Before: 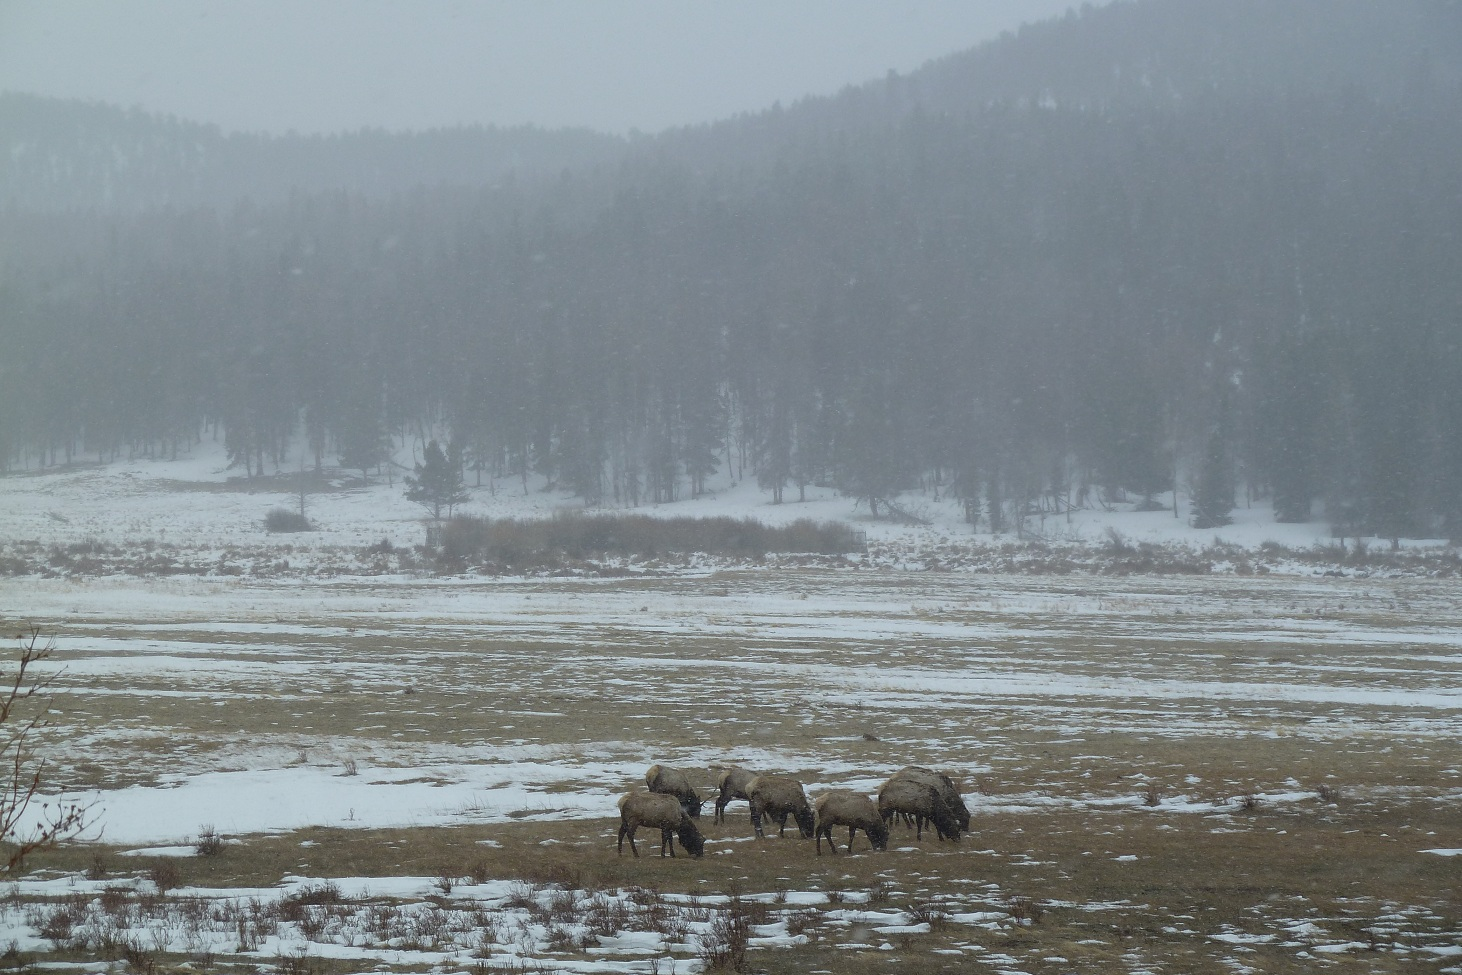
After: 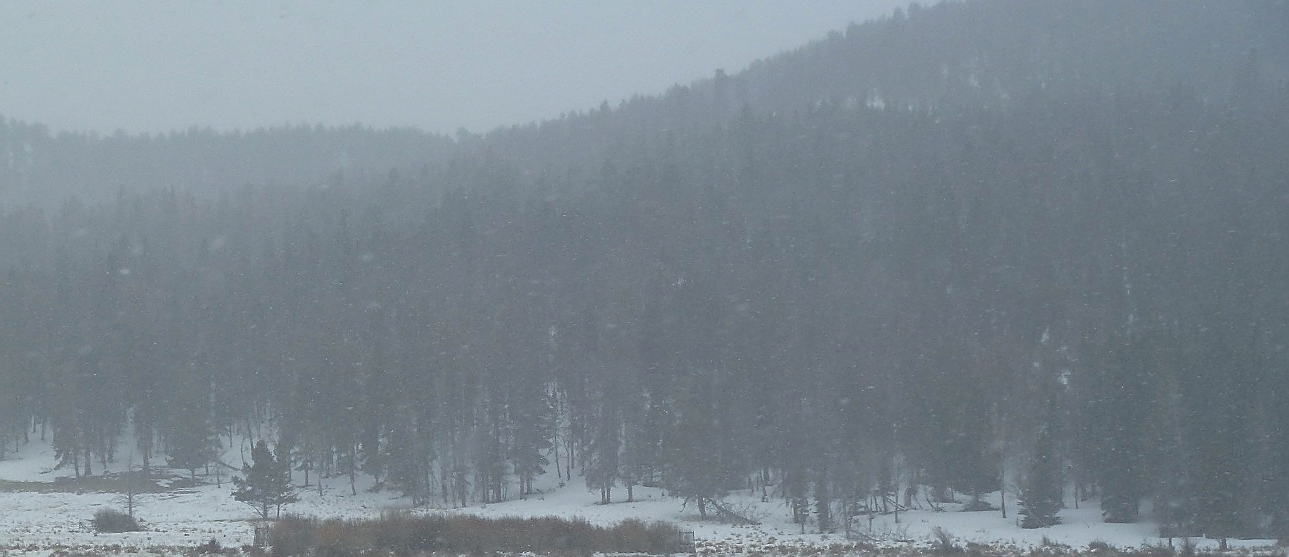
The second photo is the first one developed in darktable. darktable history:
sharpen: radius 1.4, amount 1.25, threshold 0.7
crop and rotate: left 11.812%, bottom 42.776%
haze removal: strength 0.29, distance 0.25, compatibility mode true, adaptive false
tone equalizer: on, module defaults
